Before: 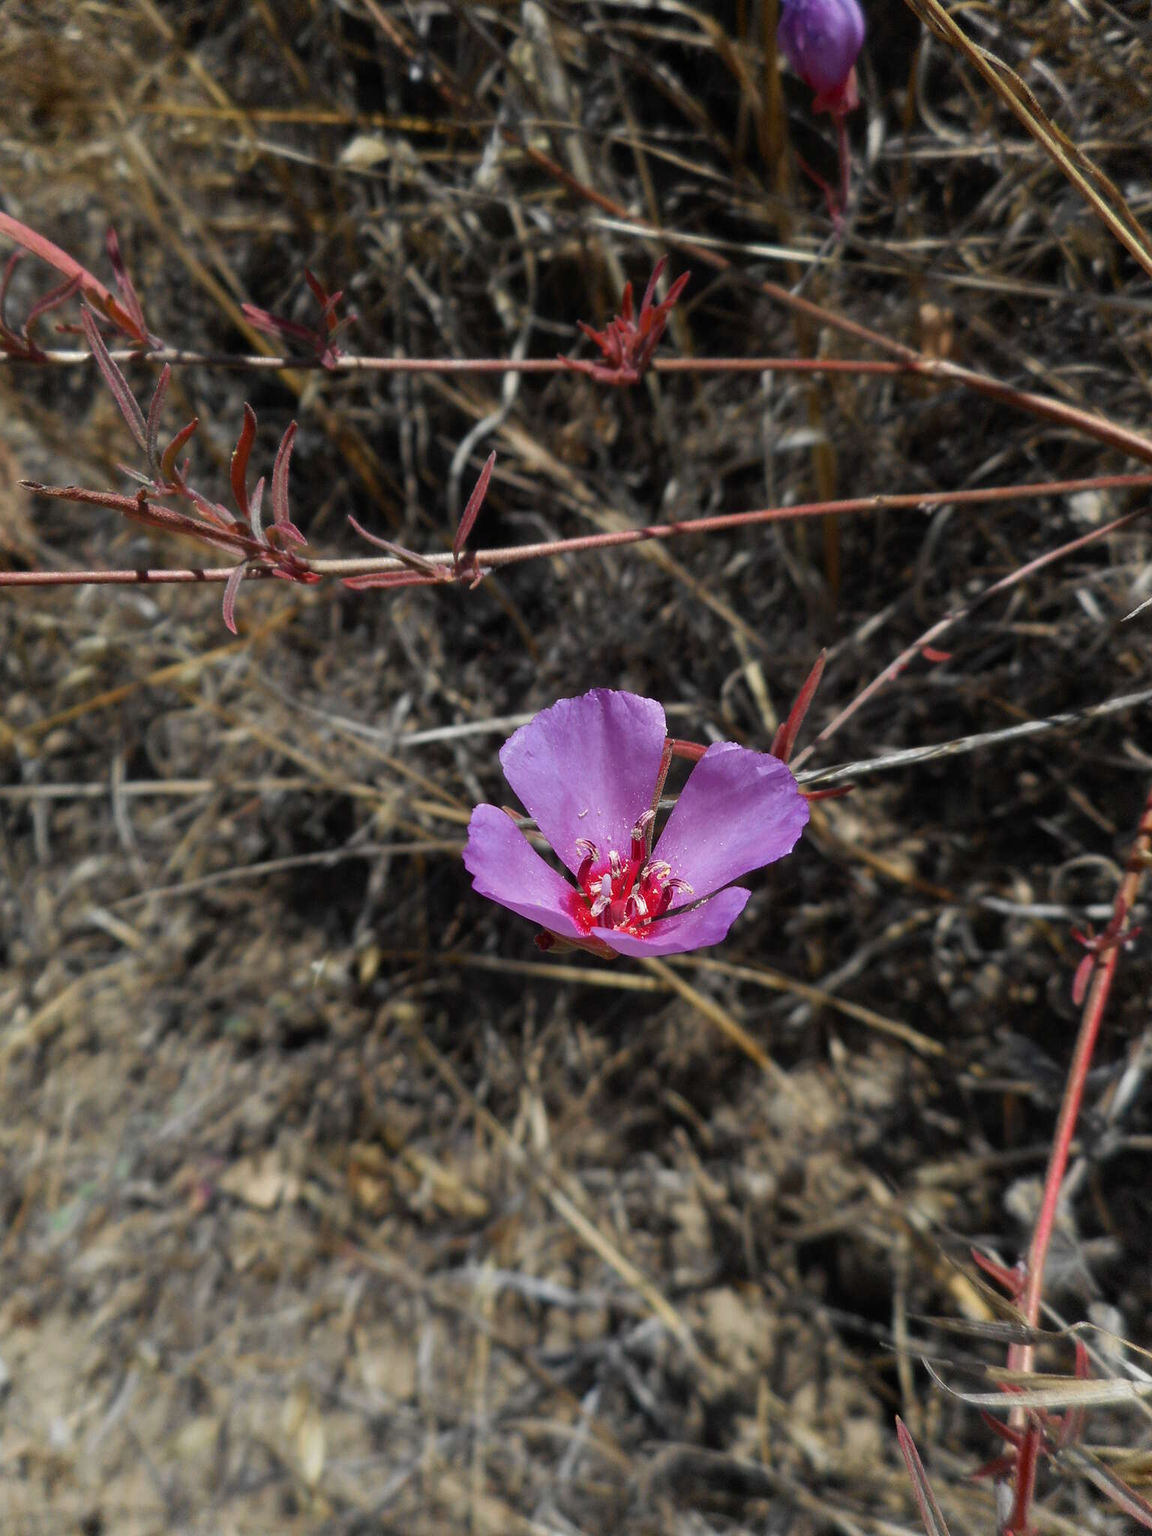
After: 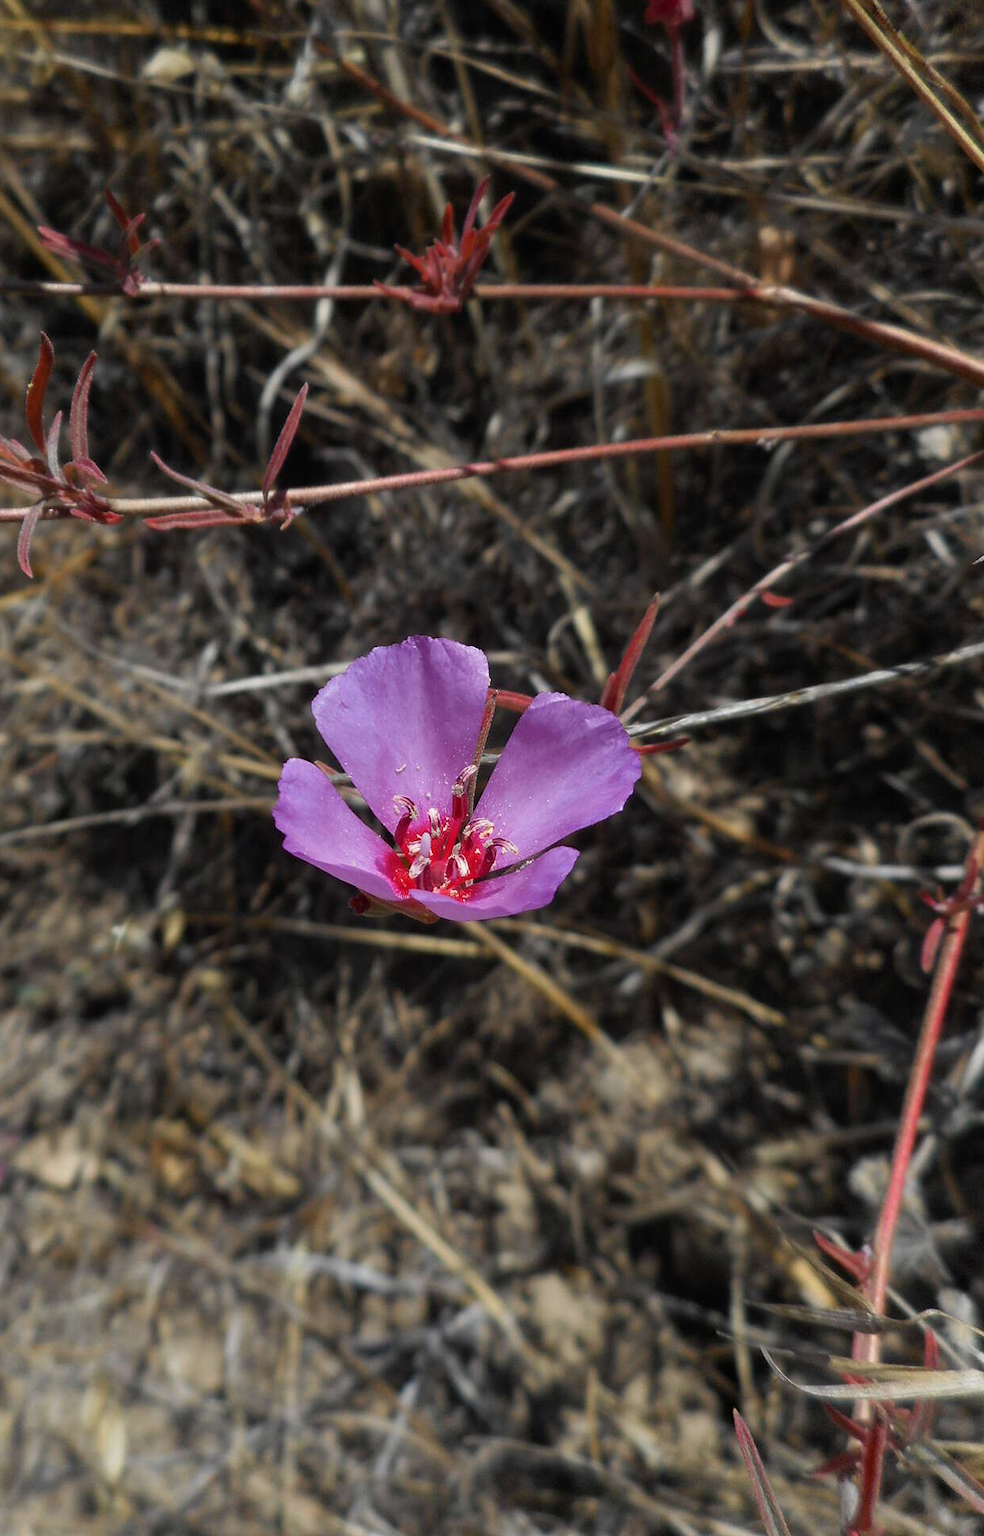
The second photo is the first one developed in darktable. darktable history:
crop and rotate: left 17.931%, top 5.94%, right 1.709%
